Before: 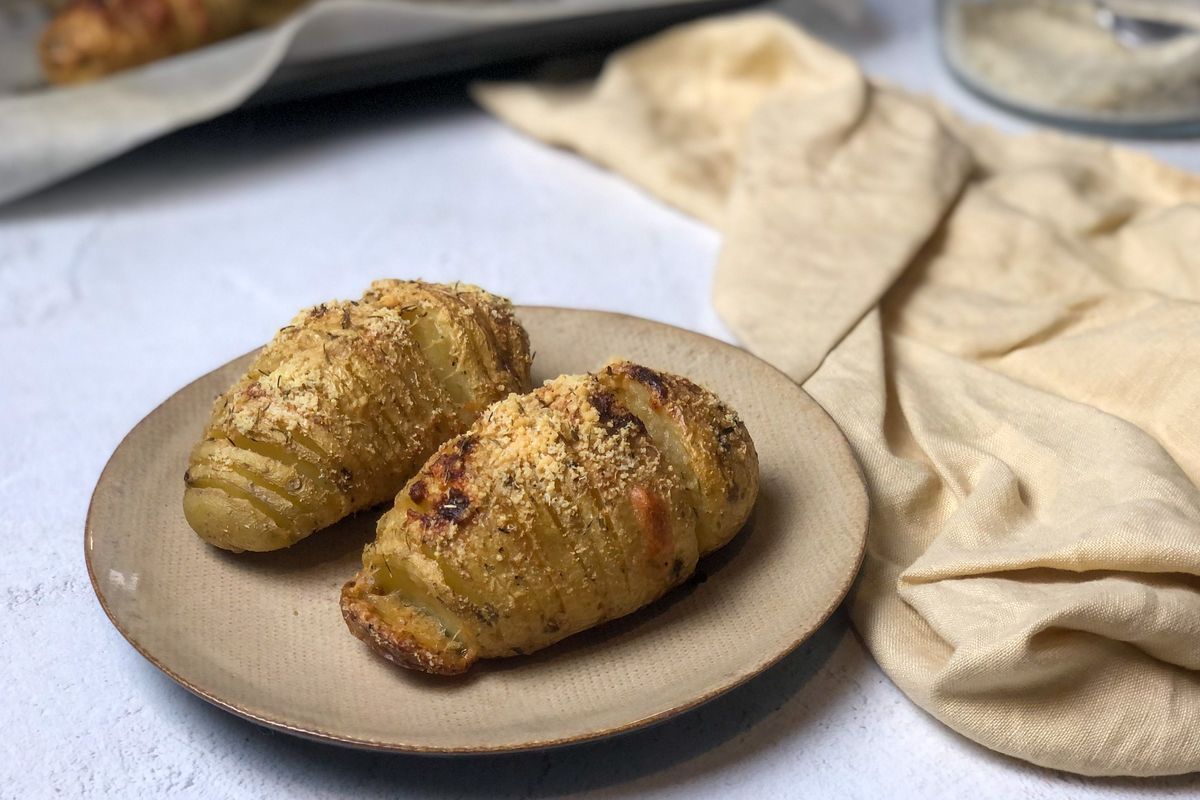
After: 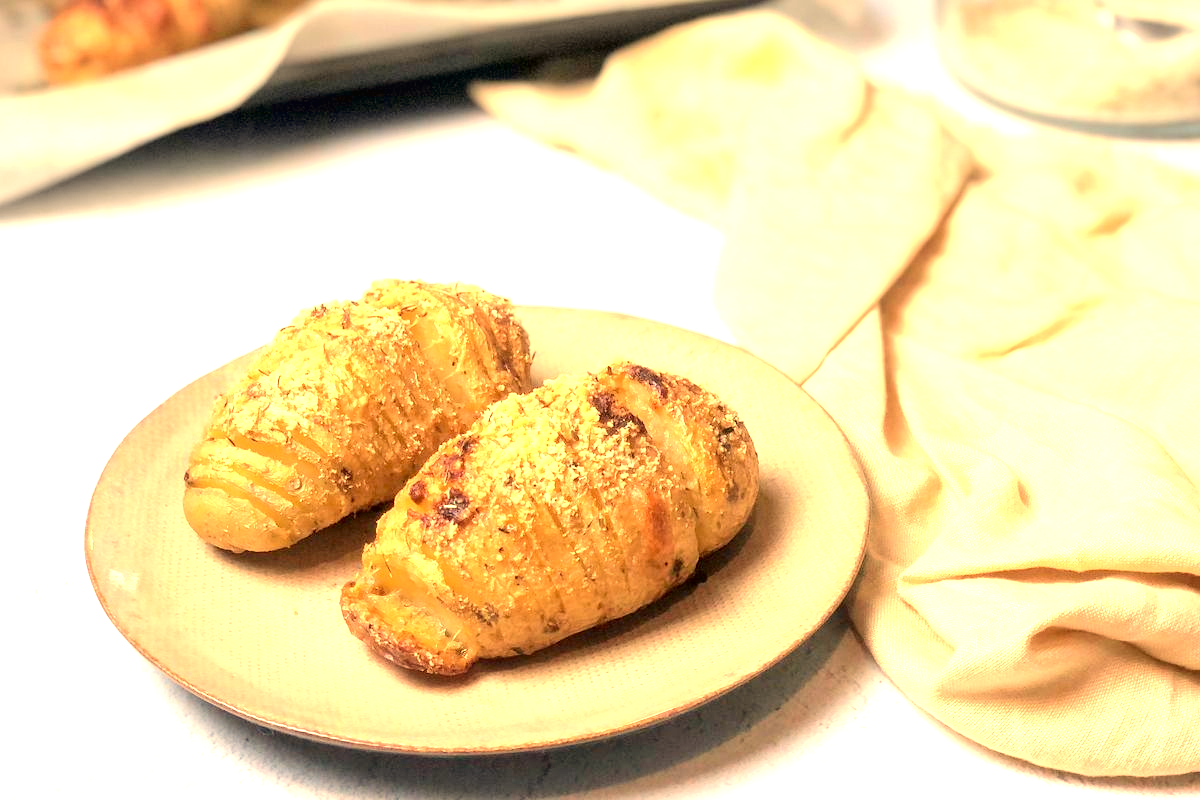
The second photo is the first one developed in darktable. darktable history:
tone curve: curves: ch0 [(0, 0.01) (0.052, 0.045) (0.136, 0.133) (0.29, 0.332) (0.453, 0.531) (0.676, 0.751) (0.89, 0.919) (1, 1)]; ch1 [(0, 0) (0.094, 0.081) (0.285, 0.299) (0.385, 0.403) (0.446, 0.443) (0.495, 0.496) (0.544, 0.552) (0.589, 0.612) (0.722, 0.728) (1, 1)]; ch2 [(0, 0) (0.257, 0.217) (0.43, 0.421) (0.498, 0.507) (0.531, 0.544) (0.56, 0.579) (0.625, 0.642) (1, 1)], color space Lab, independent channels, preserve colors none
exposure: black level correction 0.001, exposure 1.735 EV, compensate highlight preservation false
white balance: red 1.138, green 0.996, blue 0.812
